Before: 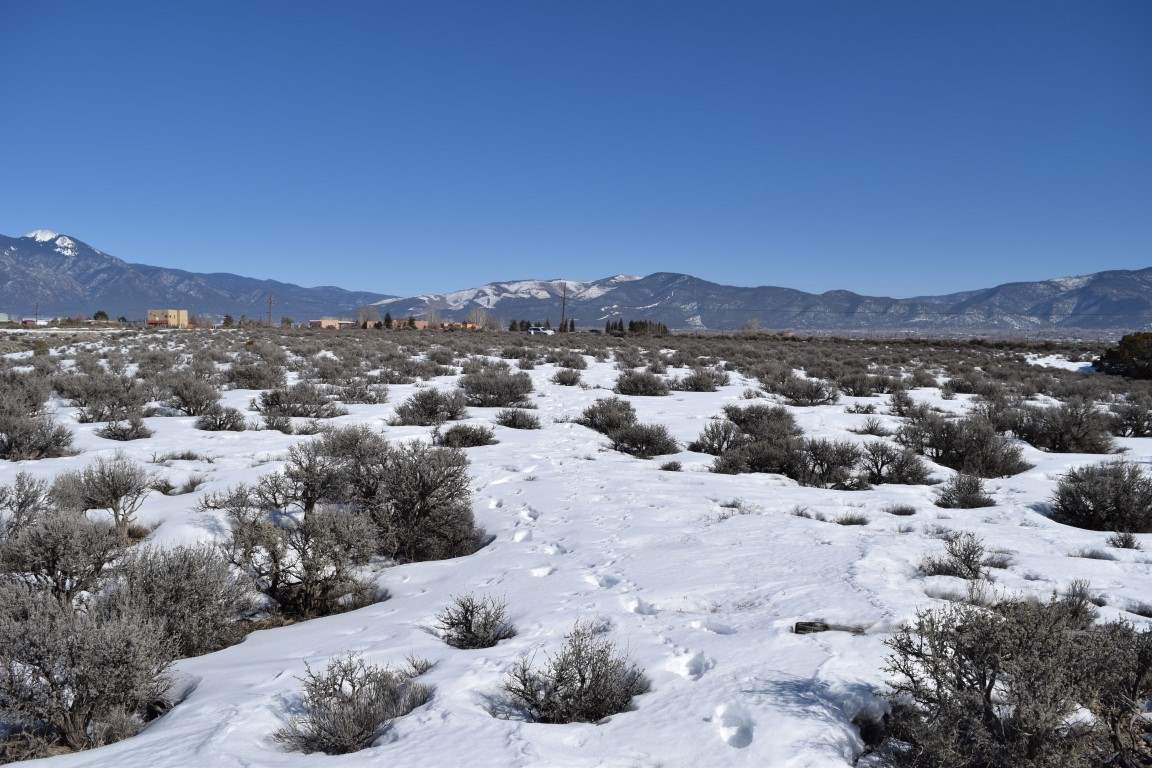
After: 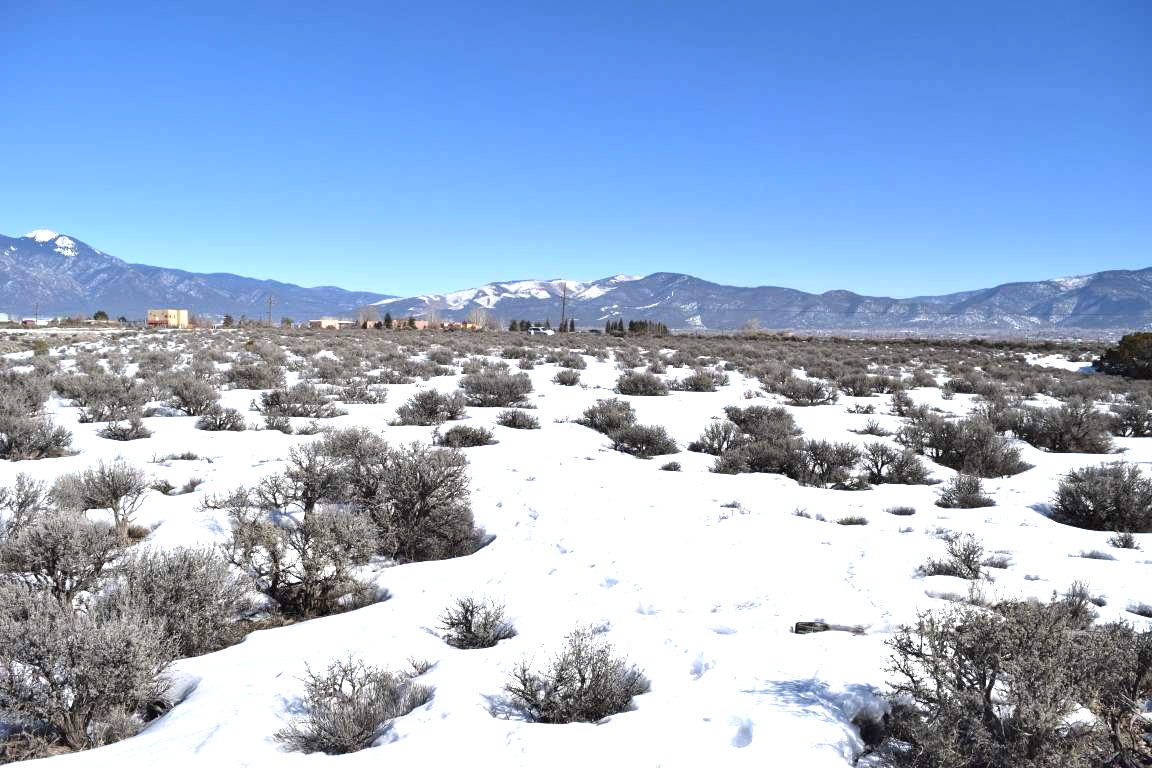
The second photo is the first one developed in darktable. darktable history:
exposure: black level correction 0, exposure 1.103 EV, compensate exposure bias true, compensate highlight preservation false
